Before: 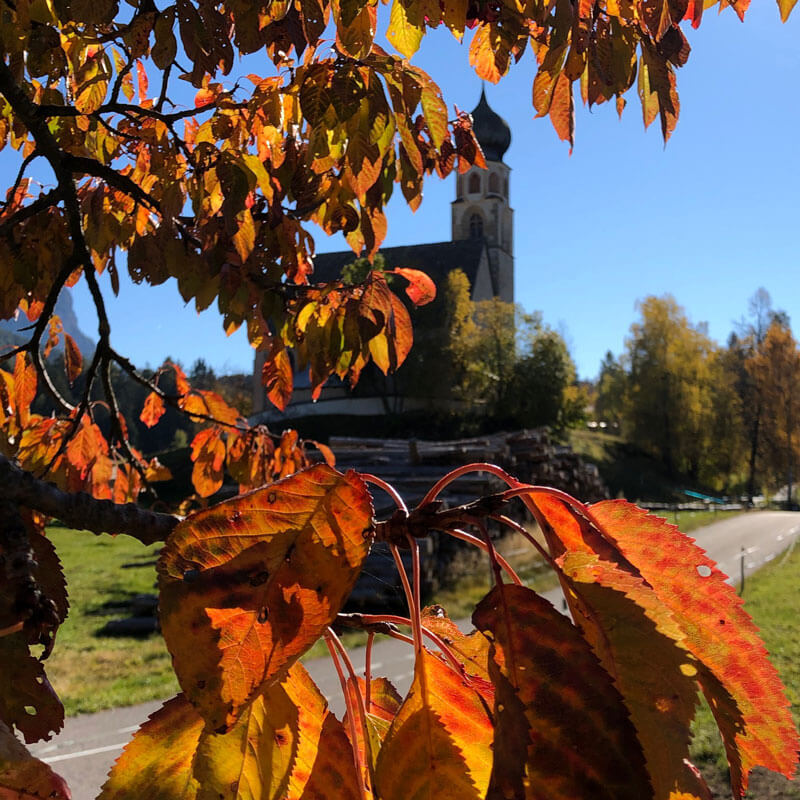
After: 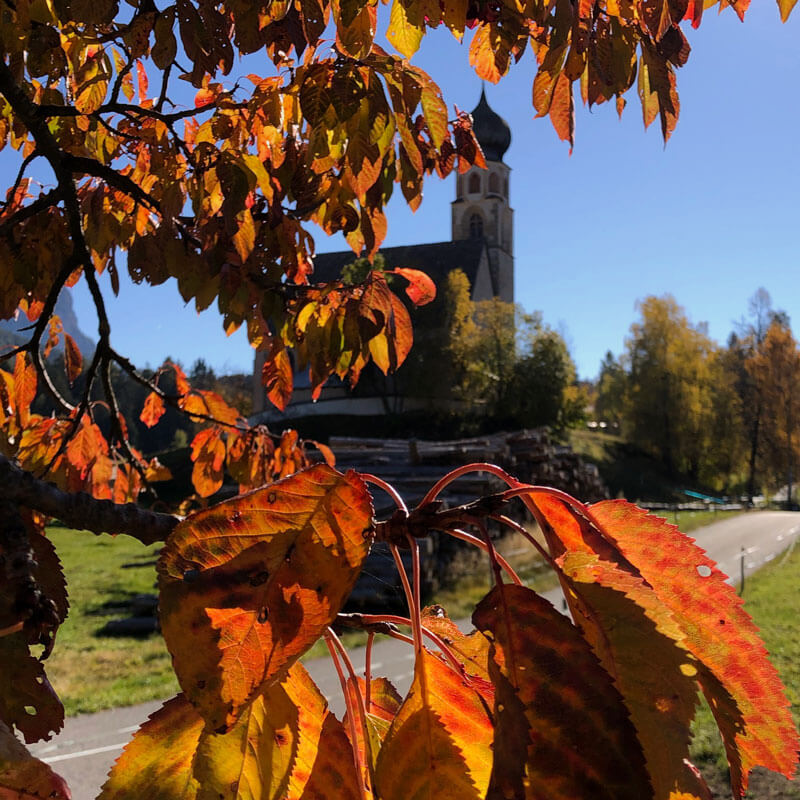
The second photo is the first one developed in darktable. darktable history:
white balance: emerald 1
graduated density: density 0.38 EV, hardness 21%, rotation -6.11°, saturation 32%
